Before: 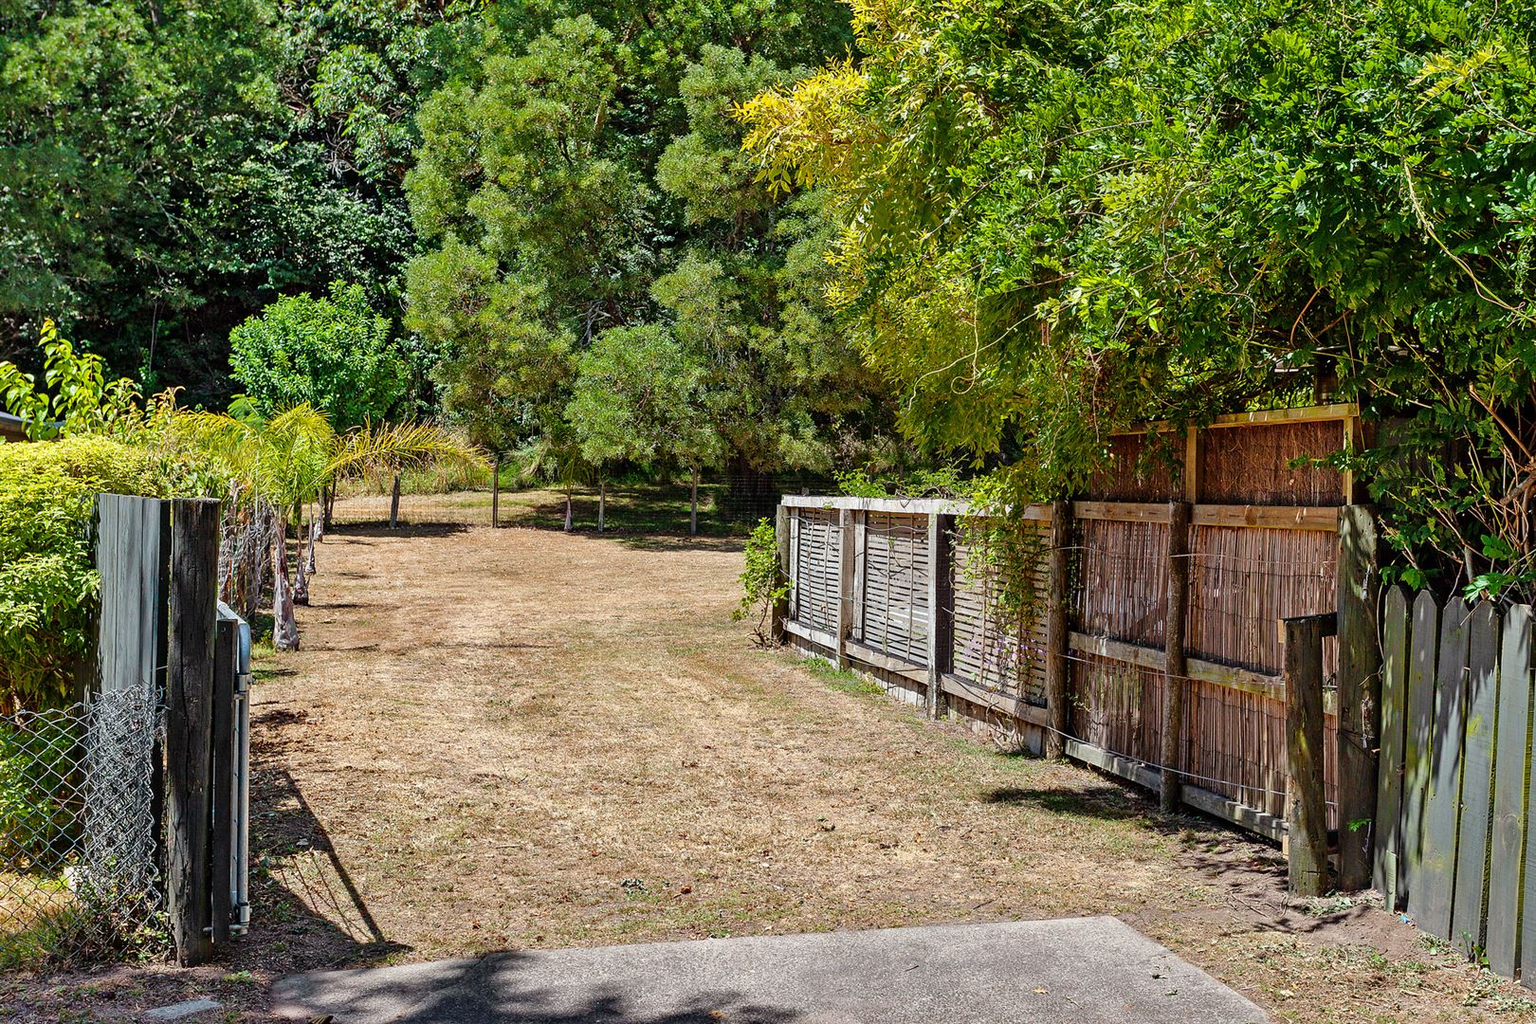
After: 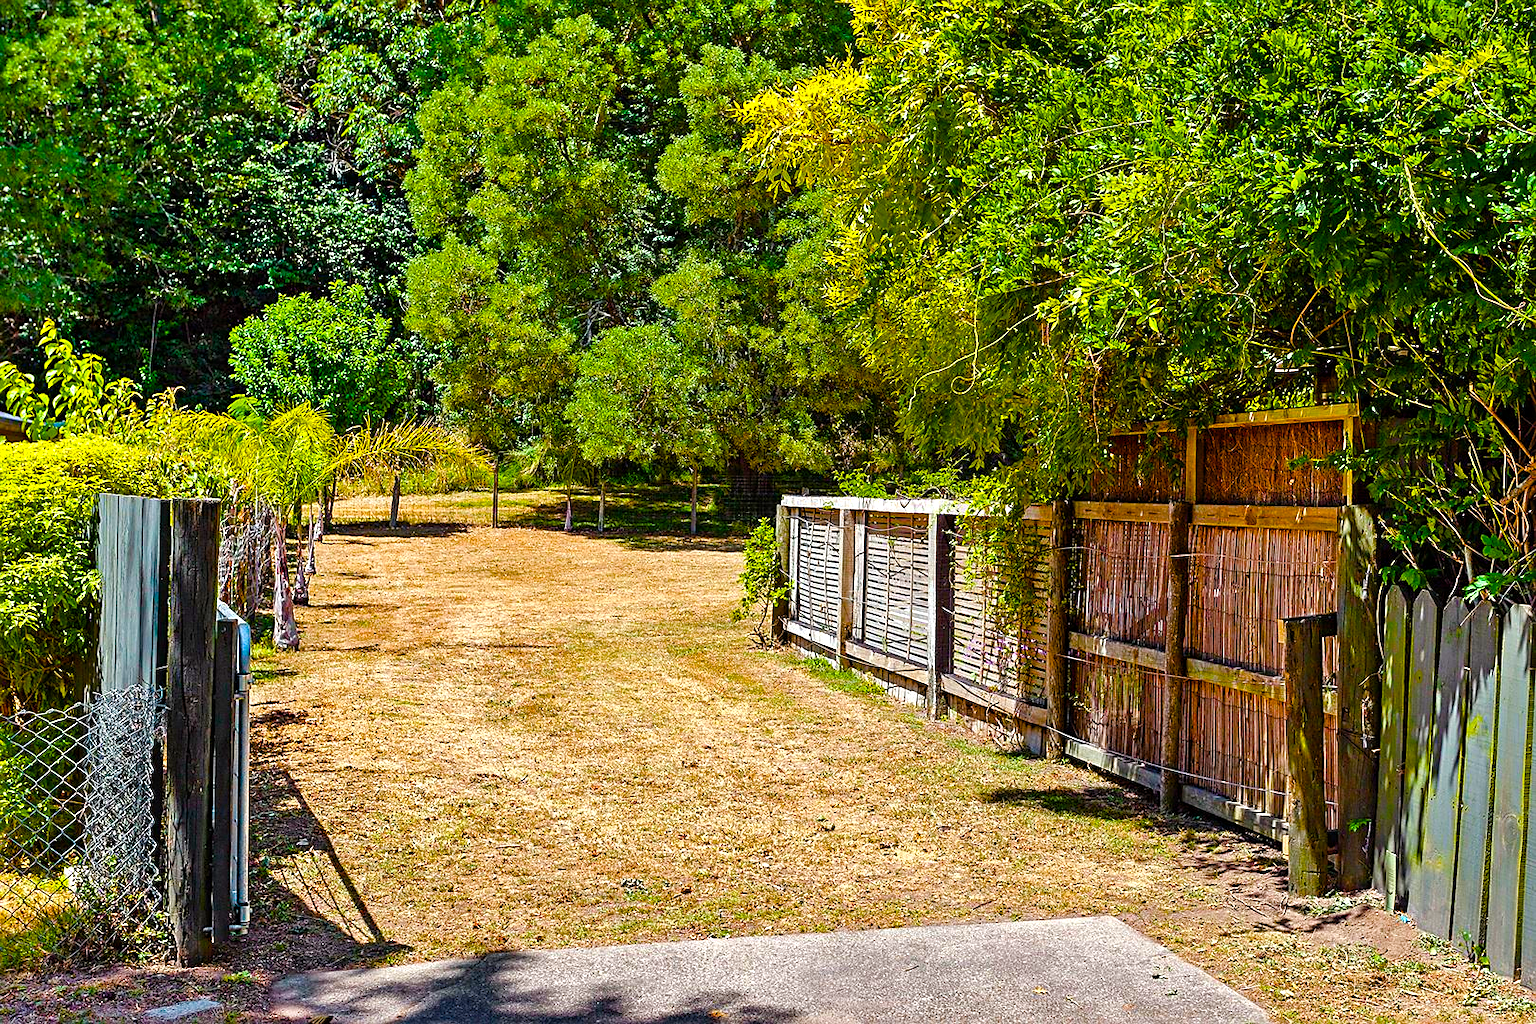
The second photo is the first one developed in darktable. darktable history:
sharpen: radius 1.864, amount 0.398, threshold 1.271
color balance rgb: linear chroma grading › shadows 10%, linear chroma grading › highlights 10%, linear chroma grading › global chroma 15%, linear chroma grading › mid-tones 15%, perceptual saturation grading › global saturation 40%, perceptual saturation grading › highlights -25%, perceptual saturation grading › mid-tones 35%, perceptual saturation grading › shadows 35%, perceptual brilliance grading › global brilliance 11.29%, global vibrance 11.29%
